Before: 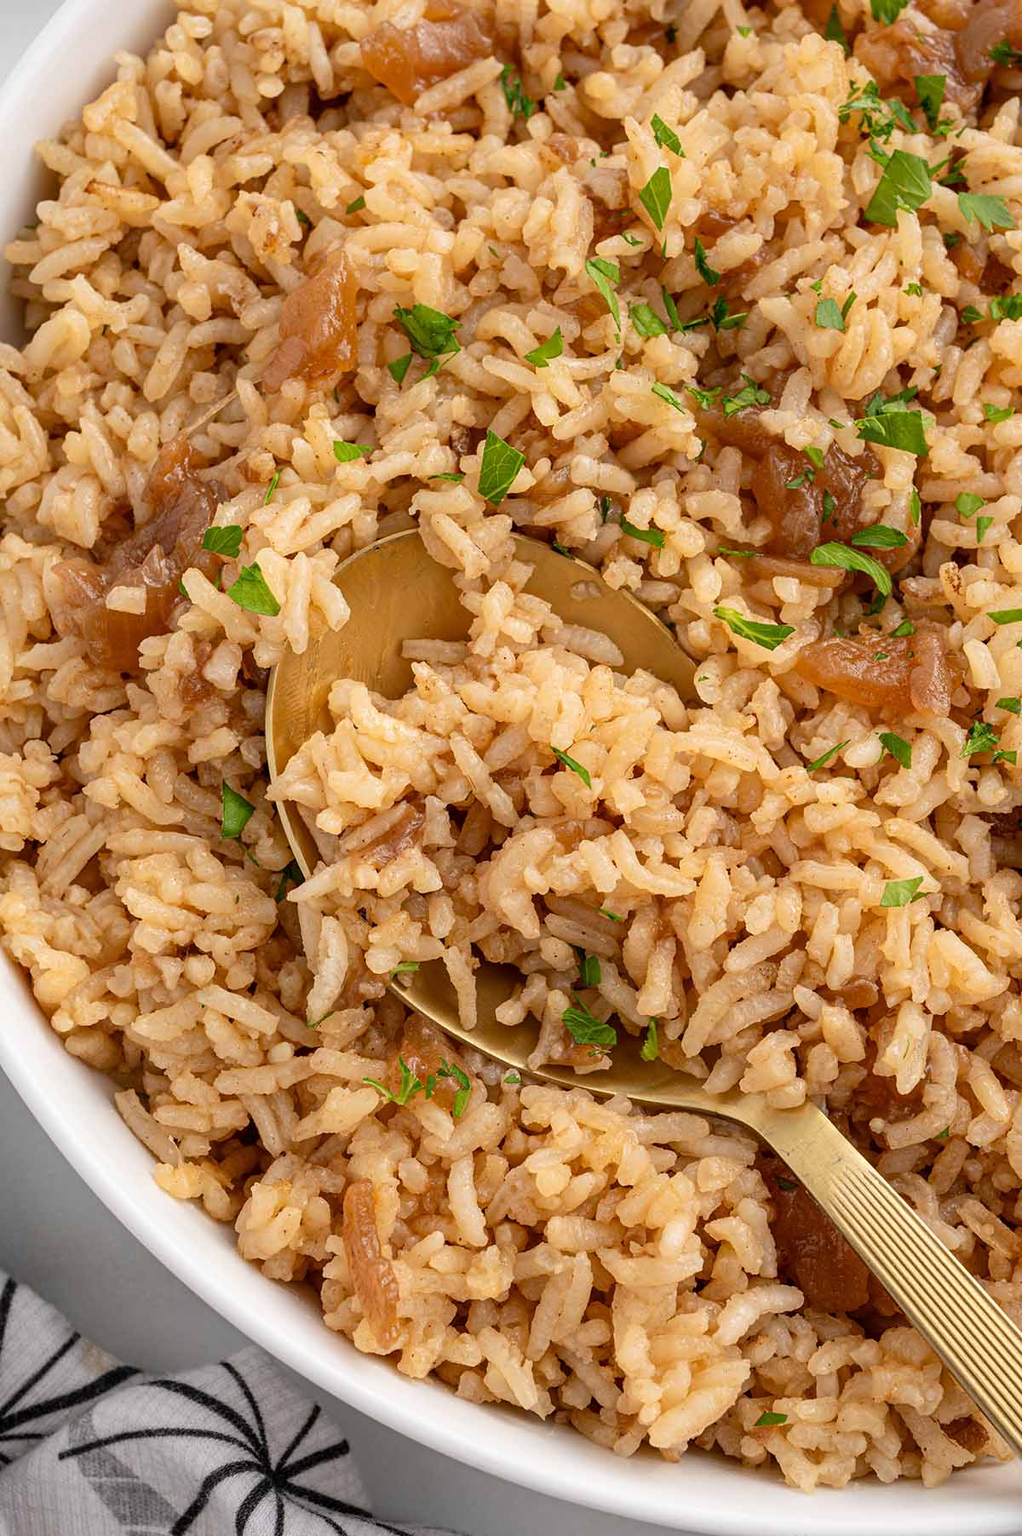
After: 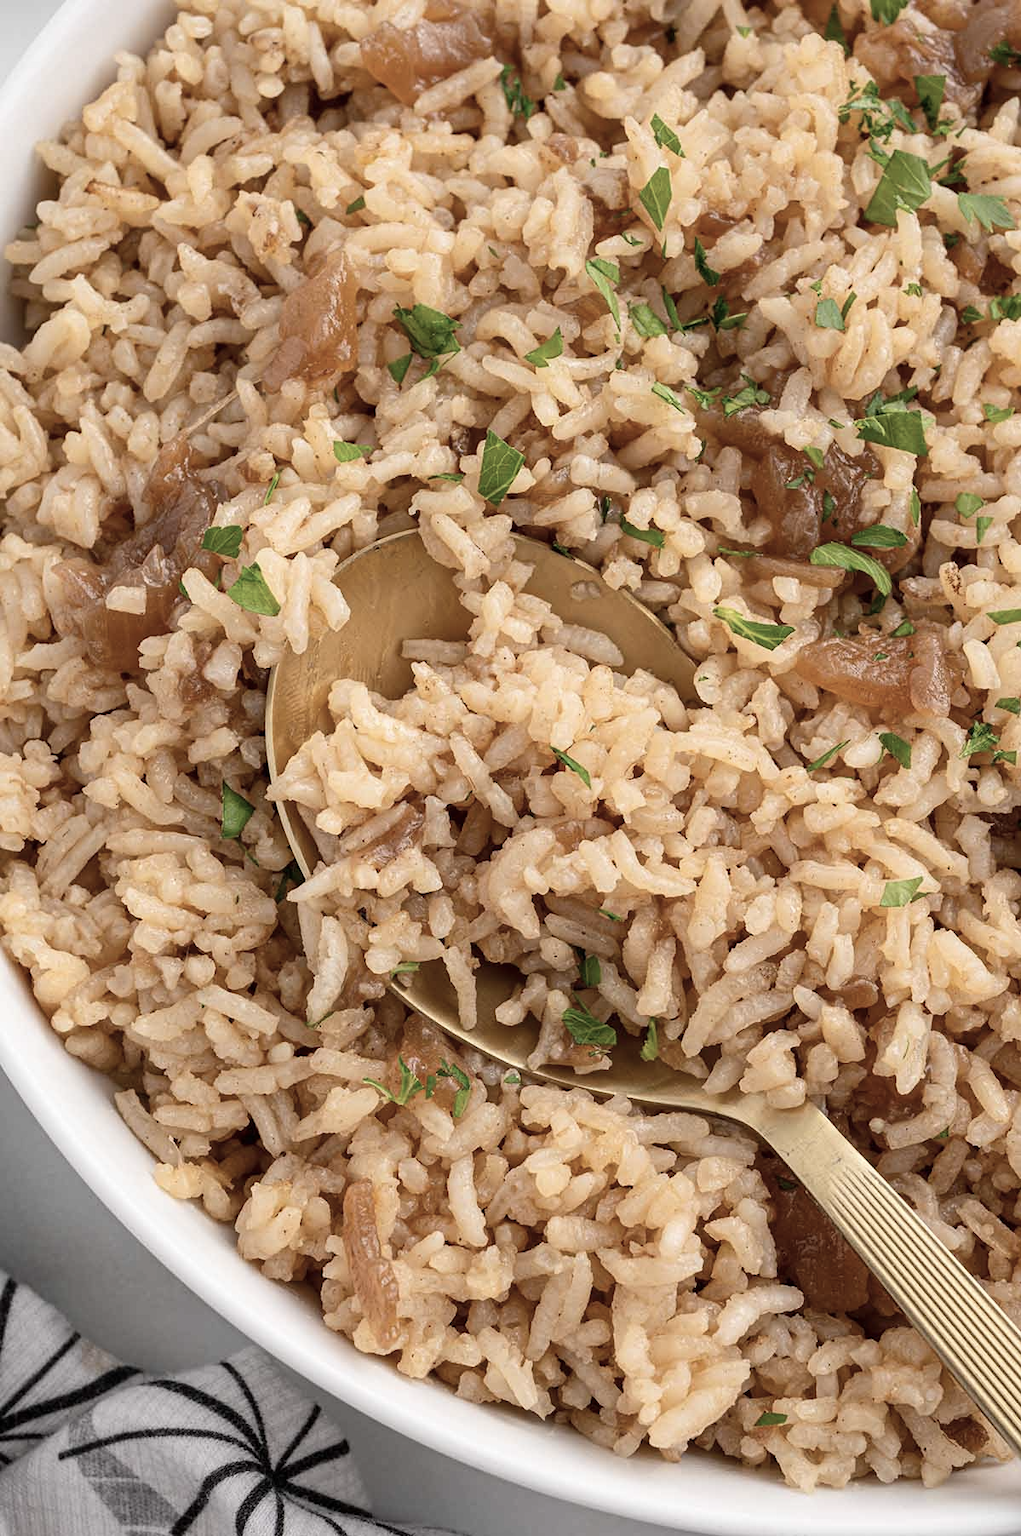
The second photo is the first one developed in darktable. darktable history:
contrast brightness saturation: contrast 0.104, saturation -0.357
